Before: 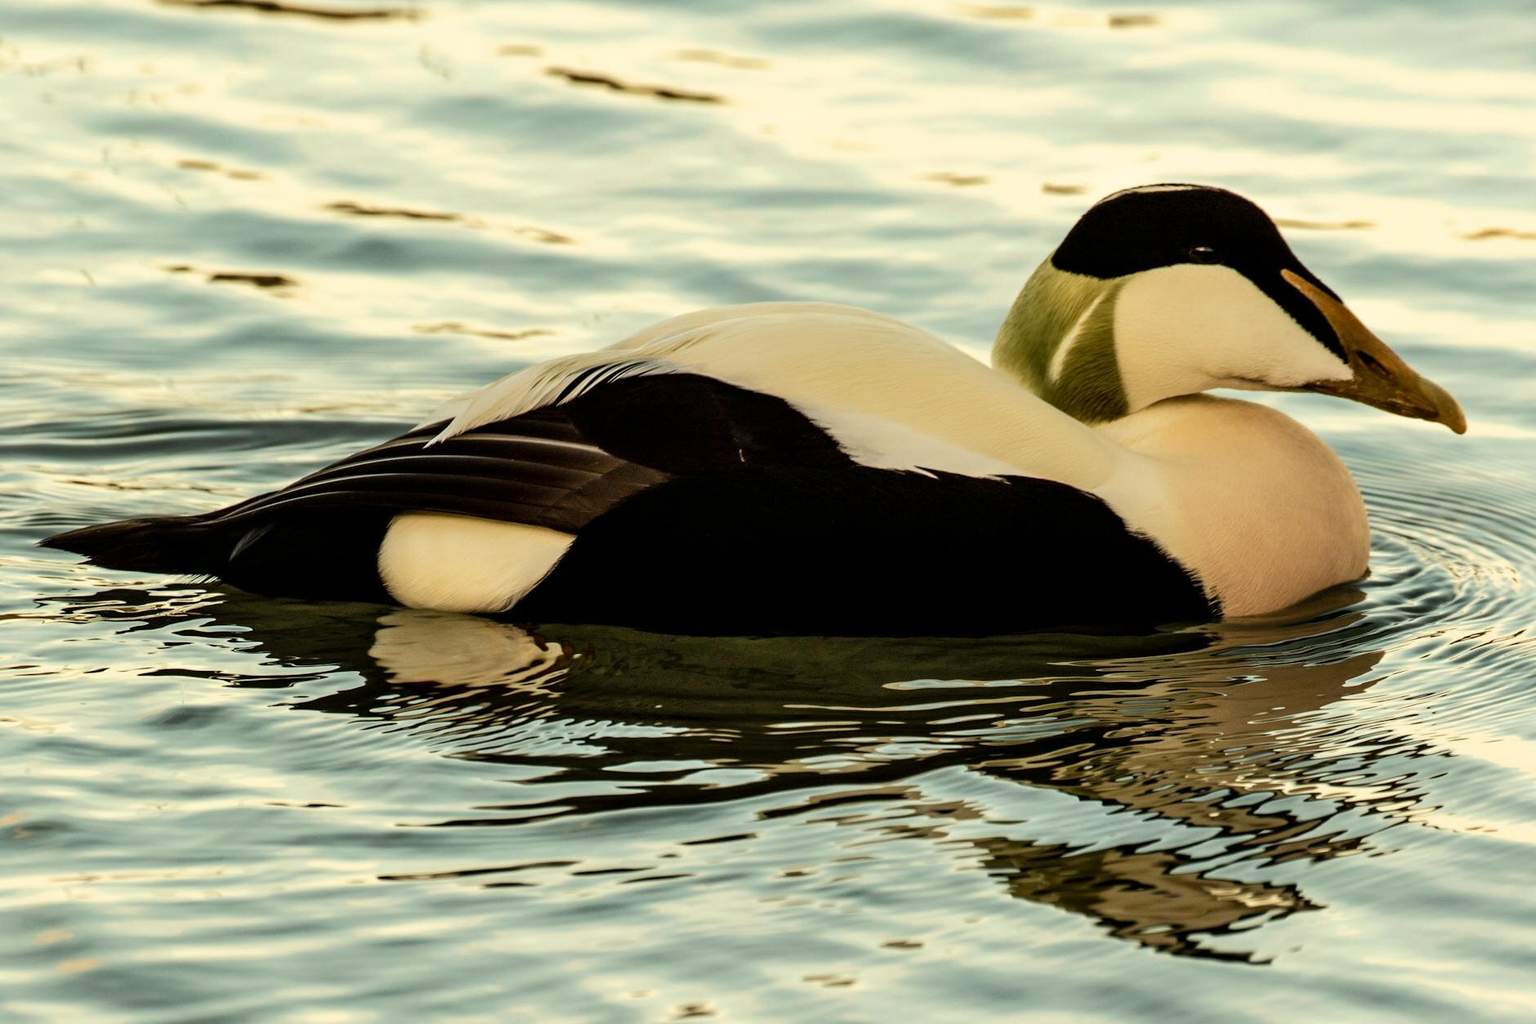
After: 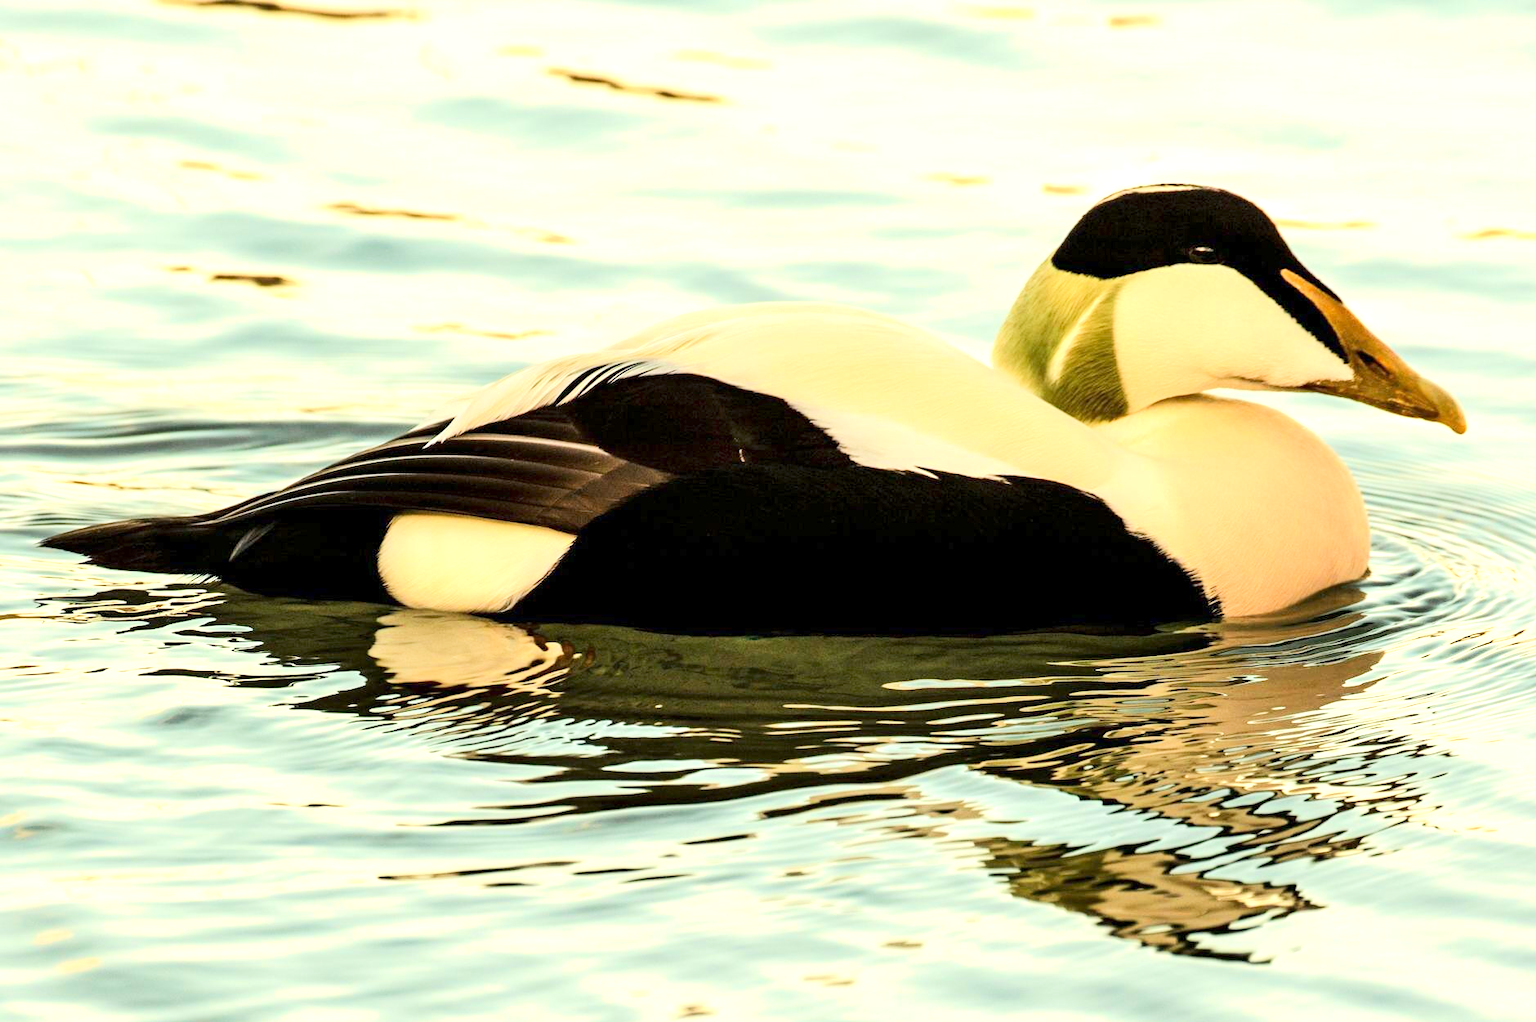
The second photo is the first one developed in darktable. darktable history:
crop: bottom 0.068%
tone equalizer: -8 EV 1.96 EV, -7 EV 1.97 EV, -6 EV 1.98 EV, -5 EV 1.99 EV, -4 EV 1.97 EV, -3 EV 1.48 EV, -2 EV 0.998 EV, -1 EV 0.495 EV, edges refinement/feathering 500, mask exposure compensation -1.57 EV, preserve details no
